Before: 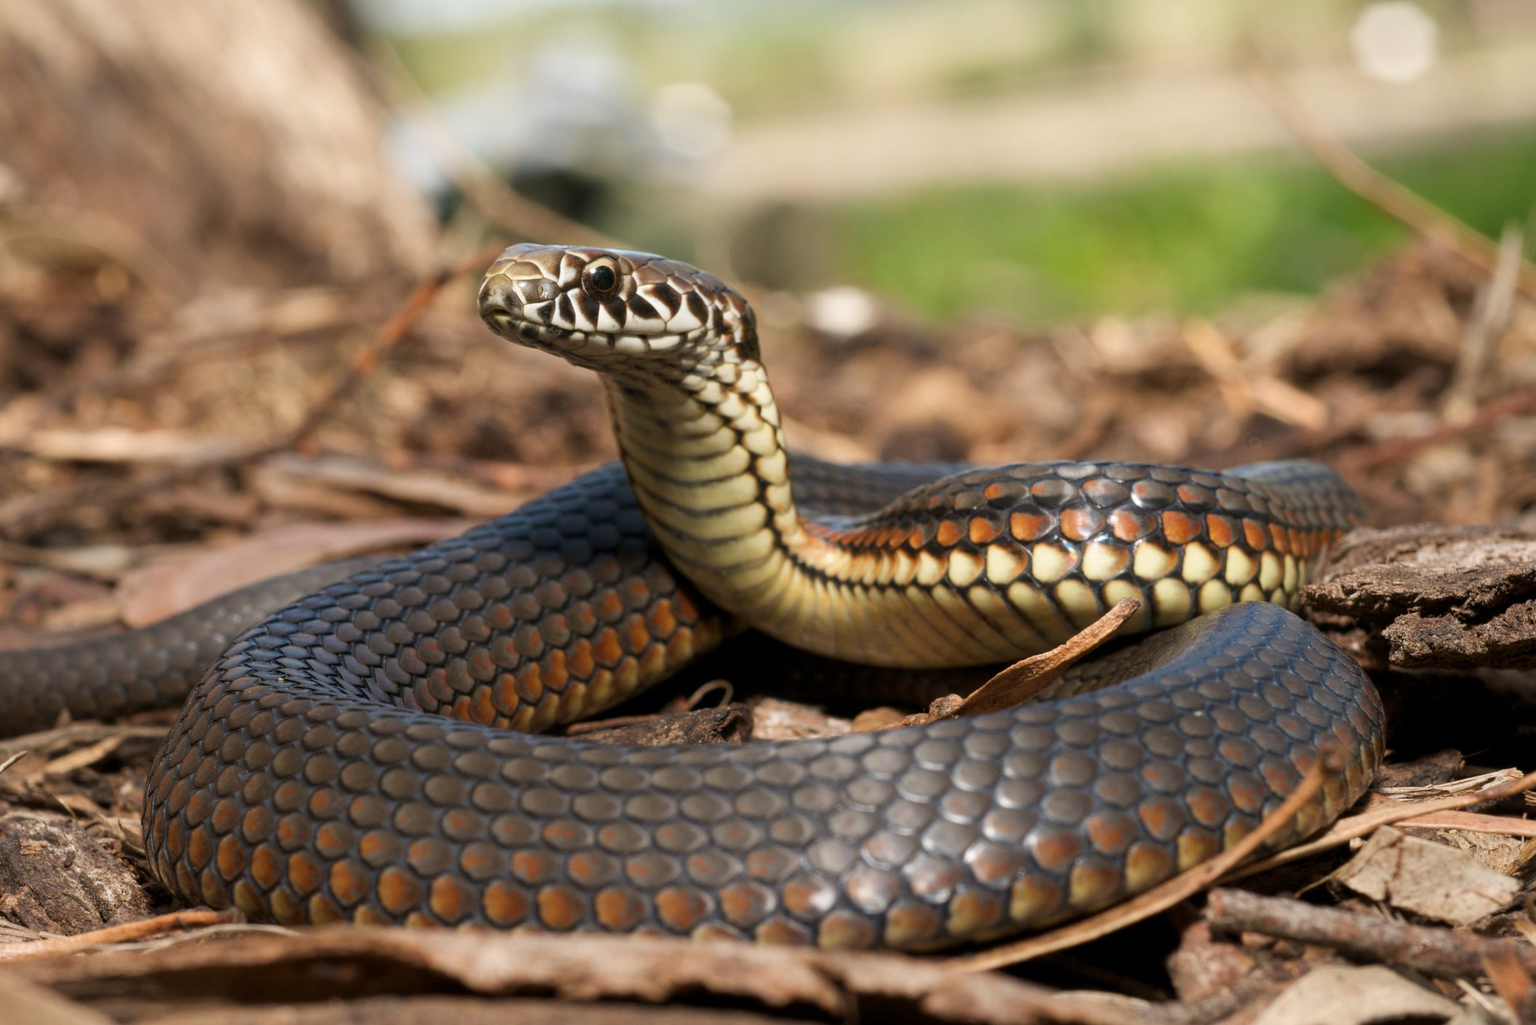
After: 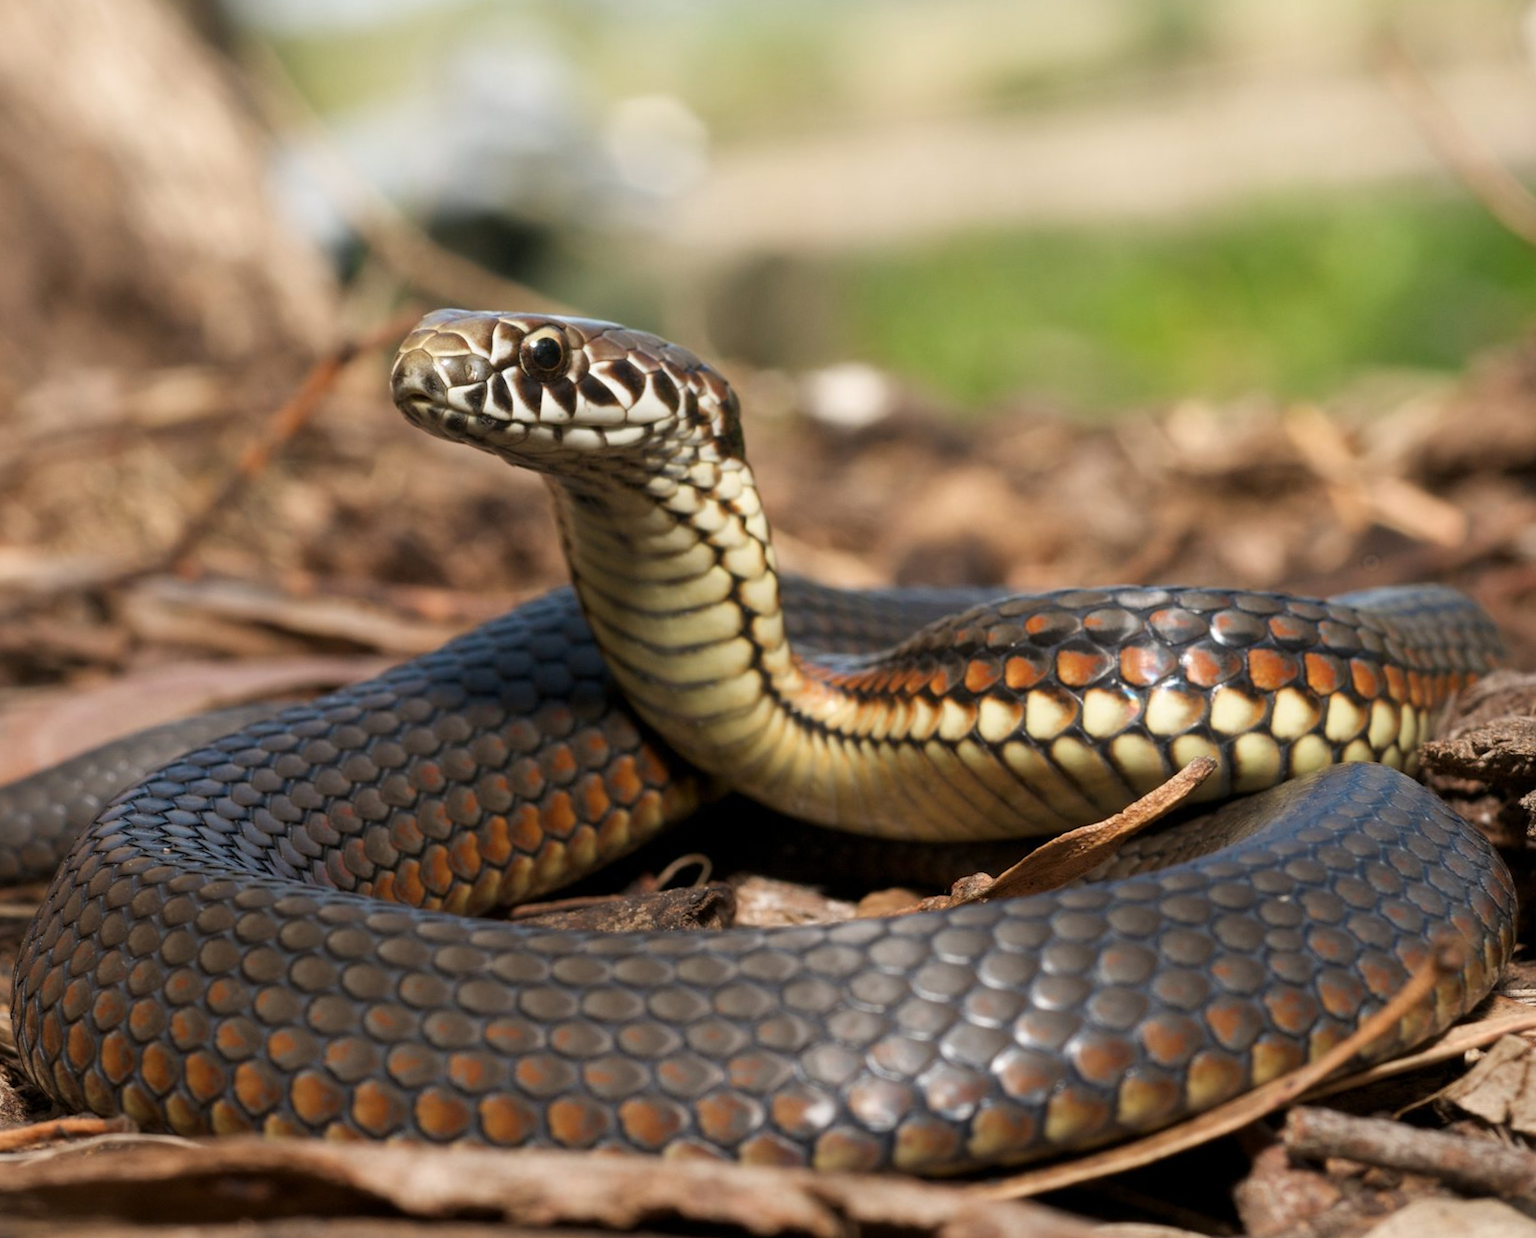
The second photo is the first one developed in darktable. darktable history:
tone equalizer: on, module defaults
crop: left 7.598%, right 7.873%
rotate and perspective: rotation 0.074°, lens shift (vertical) 0.096, lens shift (horizontal) -0.041, crop left 0.043, crop right 0.952, crop top 0.024, crop bottom 0.979
